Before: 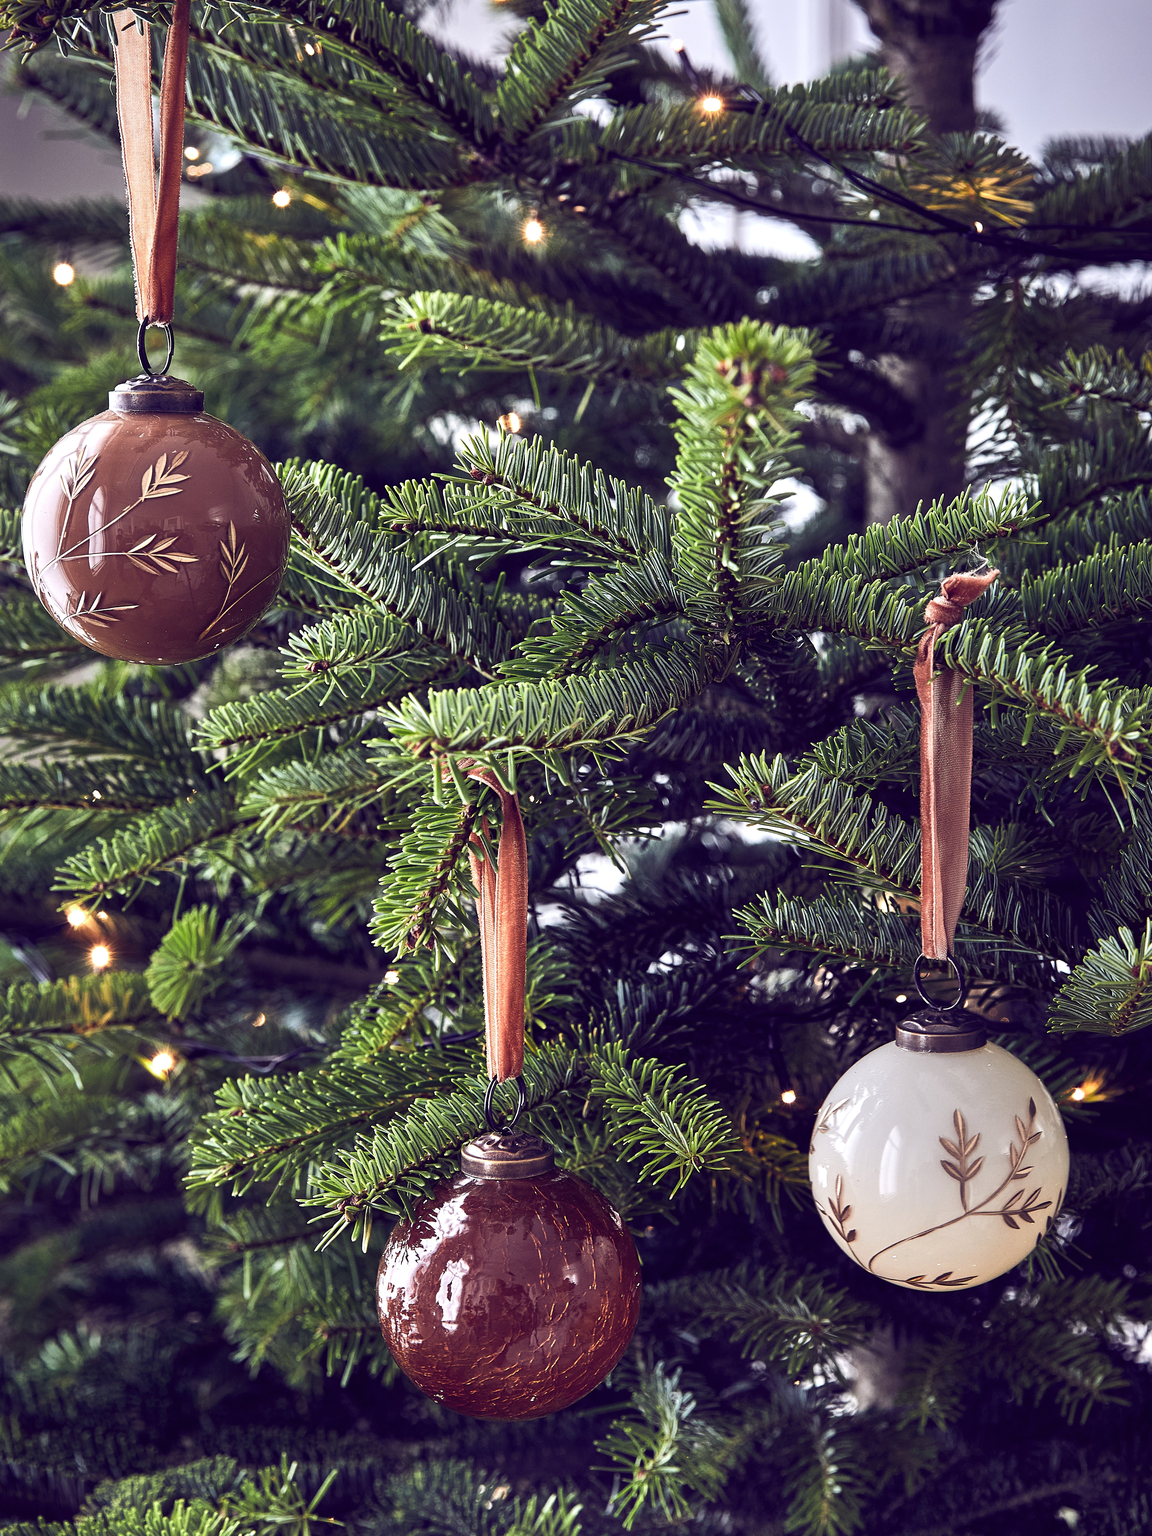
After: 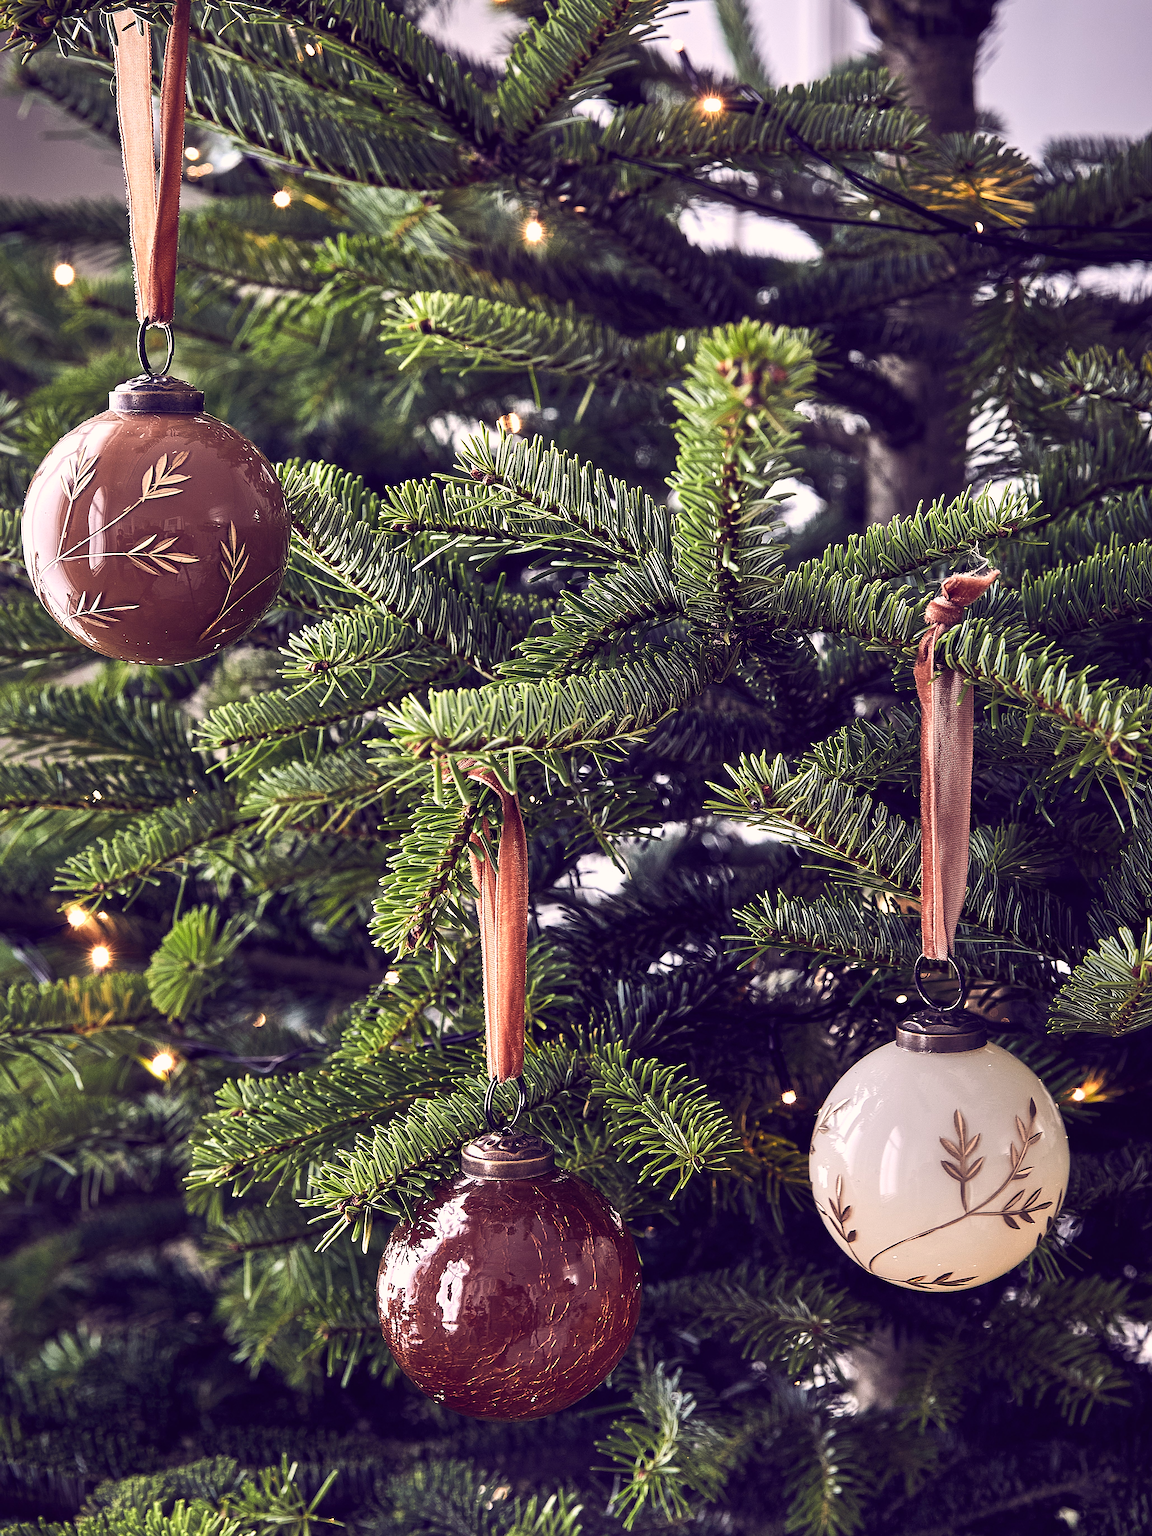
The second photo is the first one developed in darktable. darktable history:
sharpen: on, module defaults
color correction: highlights a* 5.94, highlights b* 4.68
